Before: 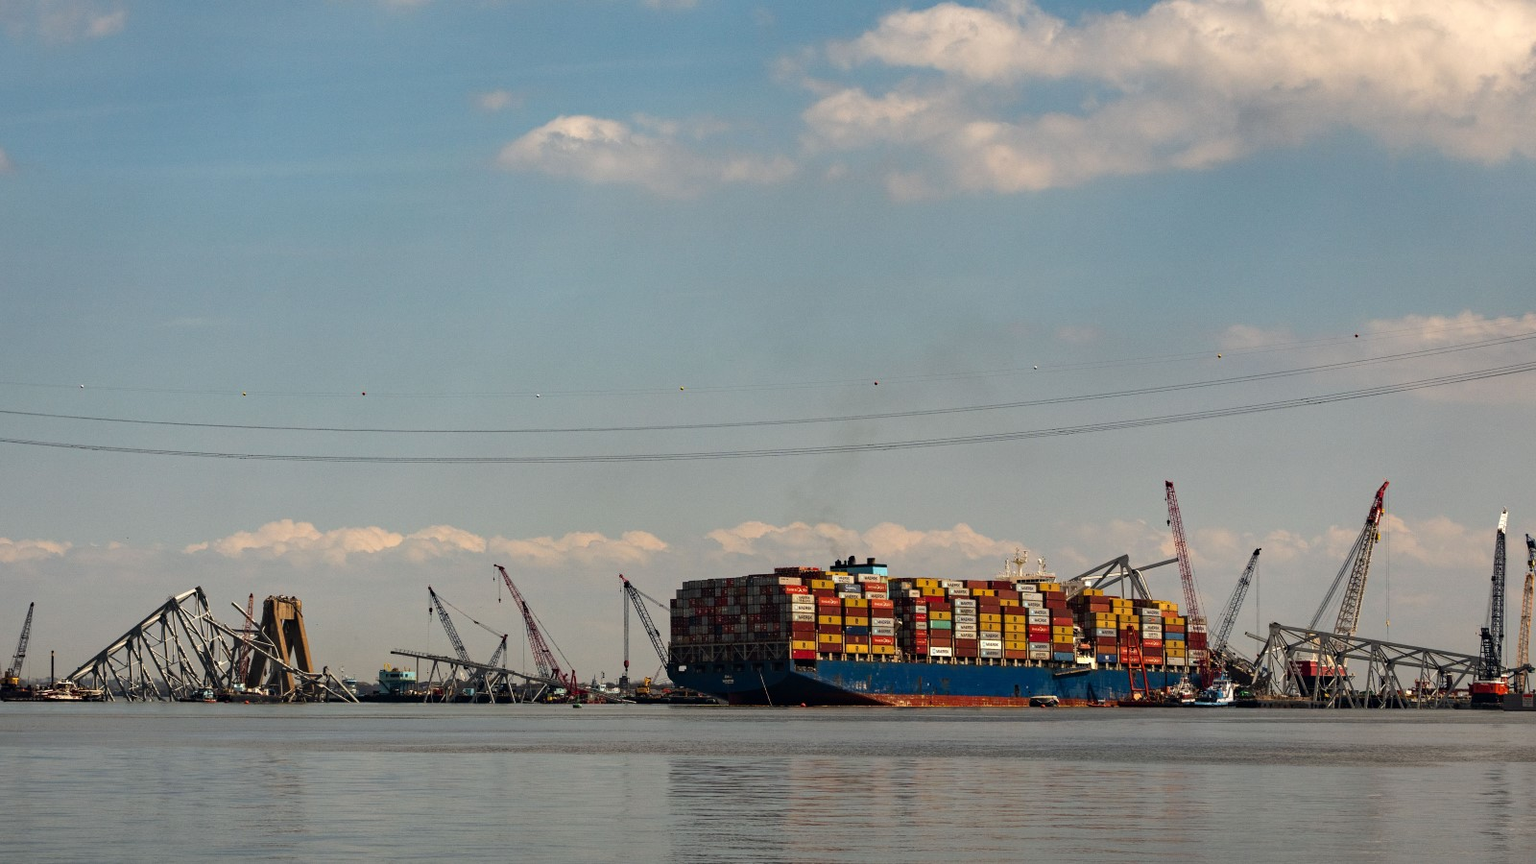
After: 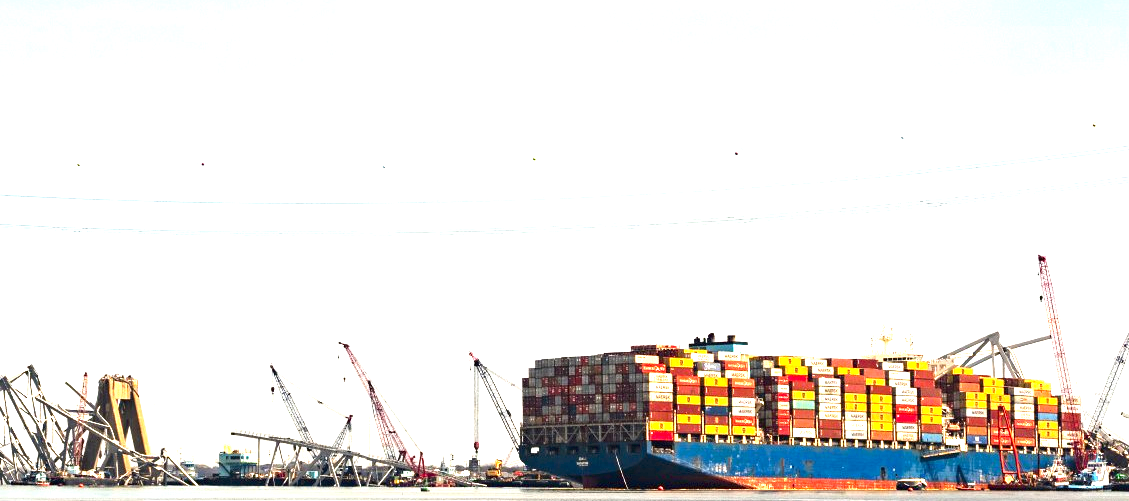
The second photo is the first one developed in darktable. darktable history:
crop: left 11.062%, top 27.374%, right 18.32%, bottom 16.944%
exposure: black level correction 0, exposure 2.34 EV, compensate exposure bias true, compensate highlight preservation false
contrast brightness saturation: contrast 0.097, brightness 0.03, saturation 0.094
